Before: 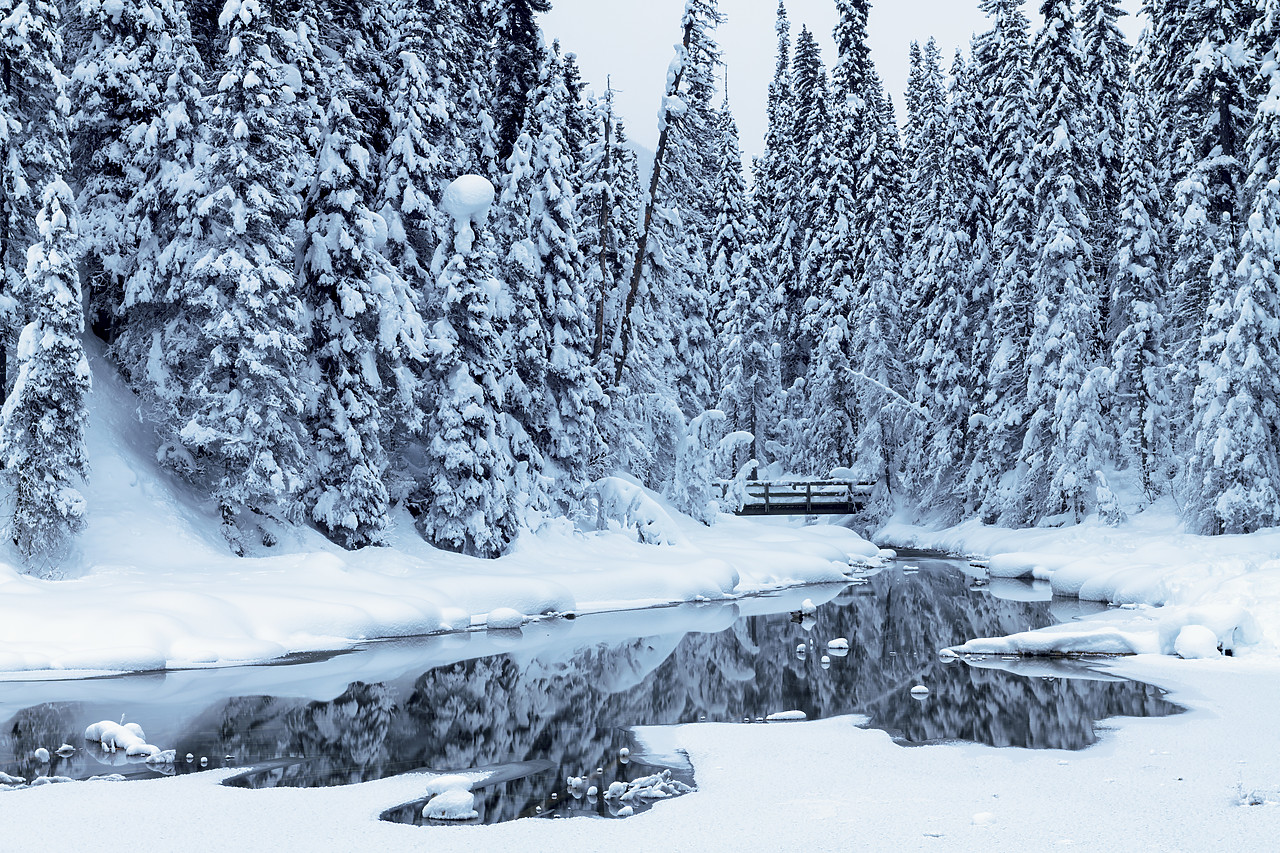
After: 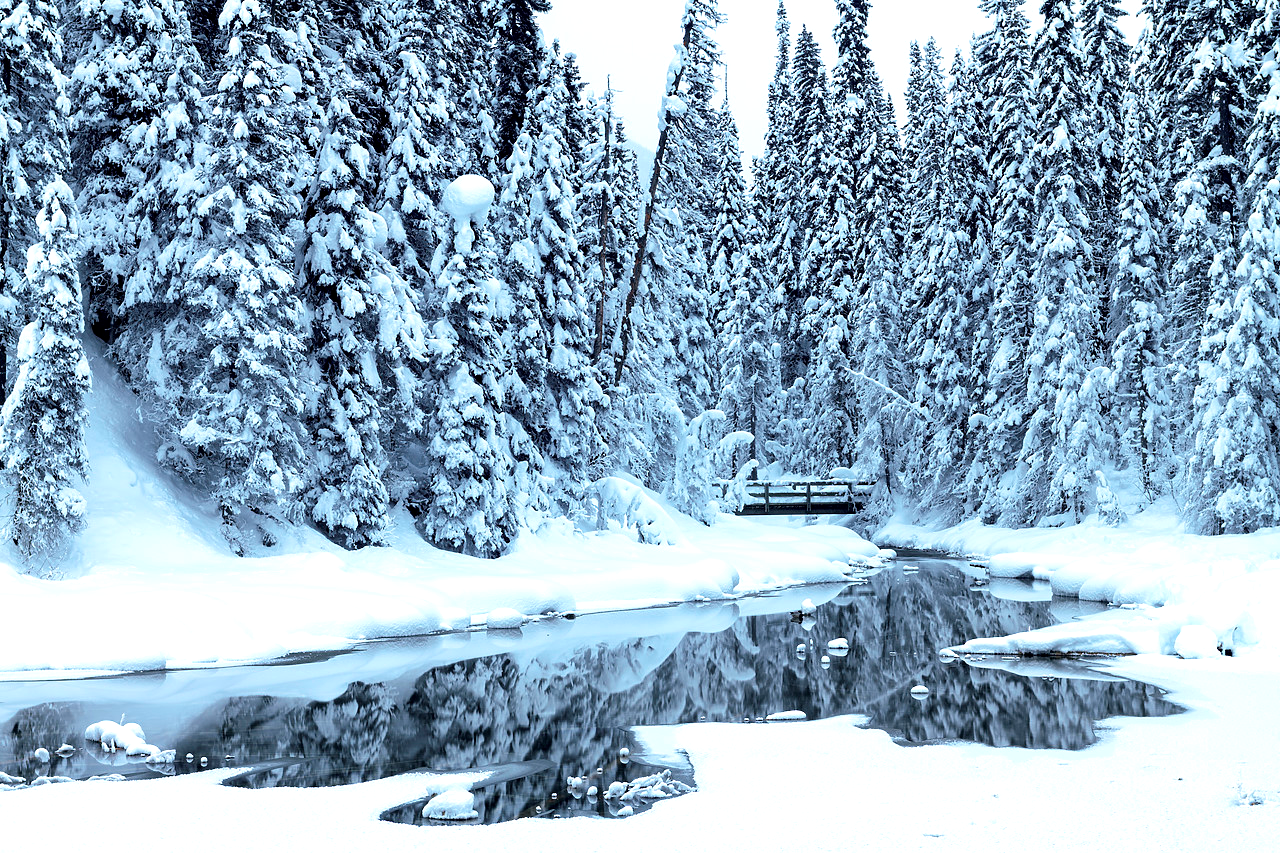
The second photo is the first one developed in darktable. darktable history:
tone equalizer: -8 EV -0.403 EV, -7 EV -0.359 EV, -6 EV -0.353 EV, -5 EV -0.217 EV, -3 EV 0.19 EV, -2 EV 0.304 EV, -1 EV 0.377 EV, +0 EV 0.439 EV
